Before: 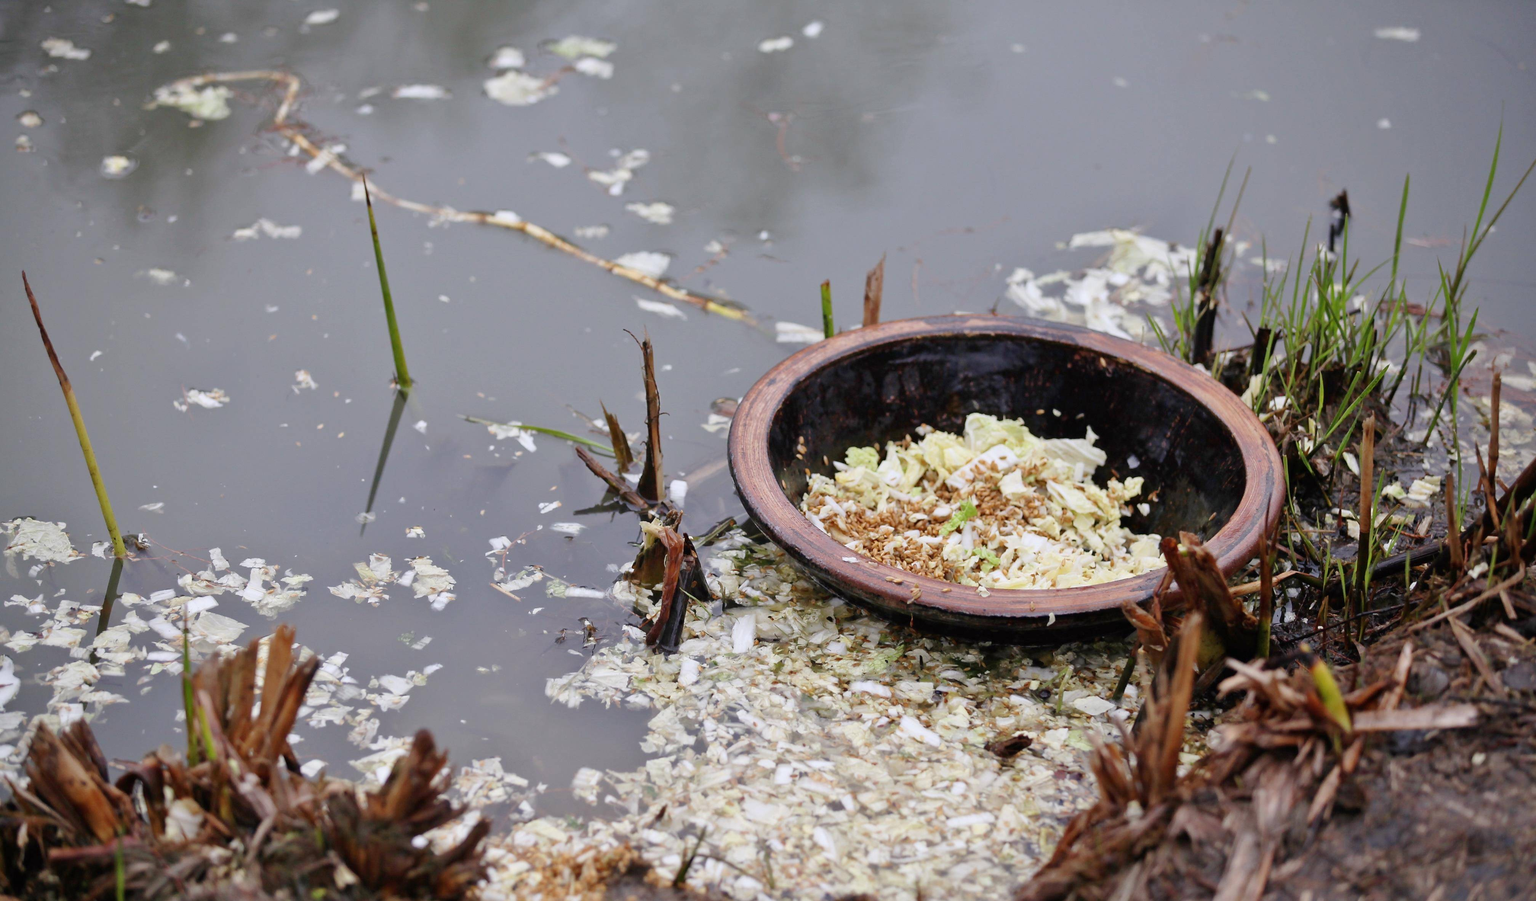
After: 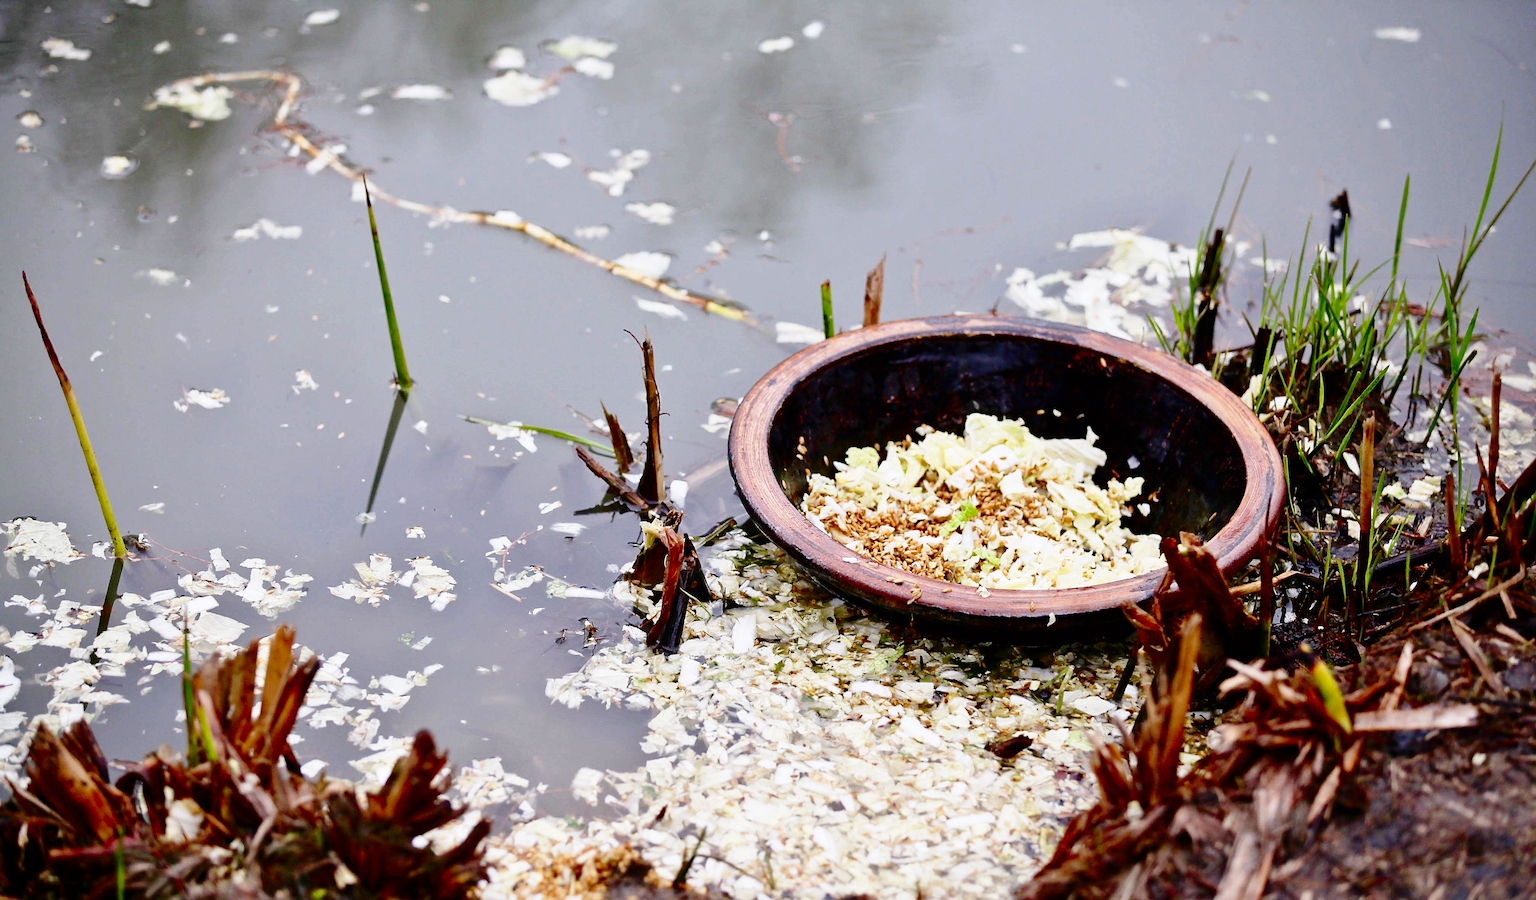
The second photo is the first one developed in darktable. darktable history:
contrast brightness saturation: contrast 0.133, brightness -0.24, saturation 0.138
sharpen: on, module defaults
base curve: curves: ch0 [(0, 0) (0.028, 0.03) (0.121, 0.232) (0.46, 0.748) (0.859, 0.968) (1, 1)], preserve colors none
color correction: highlights b* -0.04, saturation 1.08
